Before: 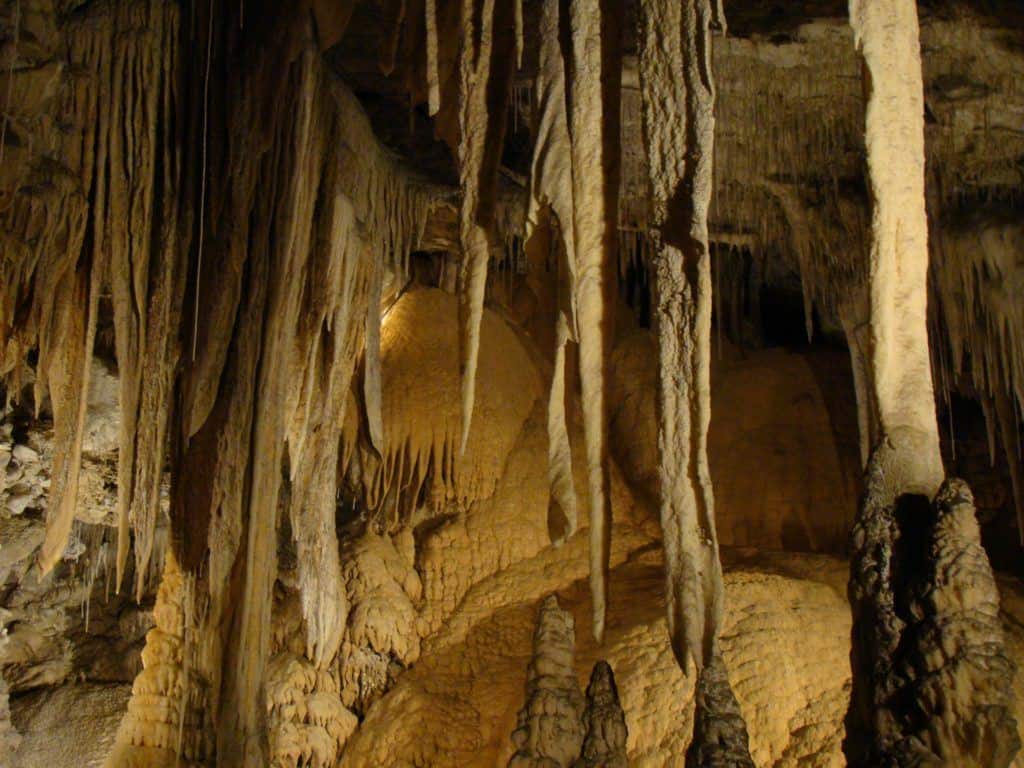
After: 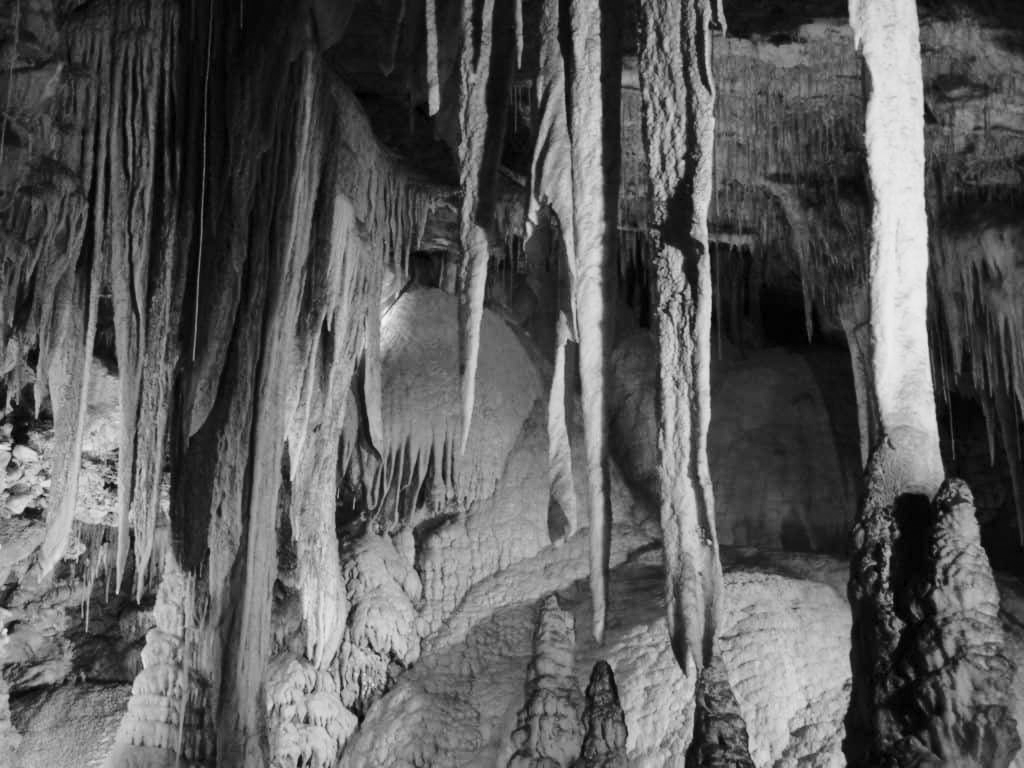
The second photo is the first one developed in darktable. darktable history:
color balance rgb: contrast -10%
monochrome: a 32, b 64, size 2.3
base curve: curves: ch0 [(0, 0) (0.028, 0.03) (0.121, 0.232) (0.46, 0.748) (0.859, 0.968) (1, 1)], preserve colors none
